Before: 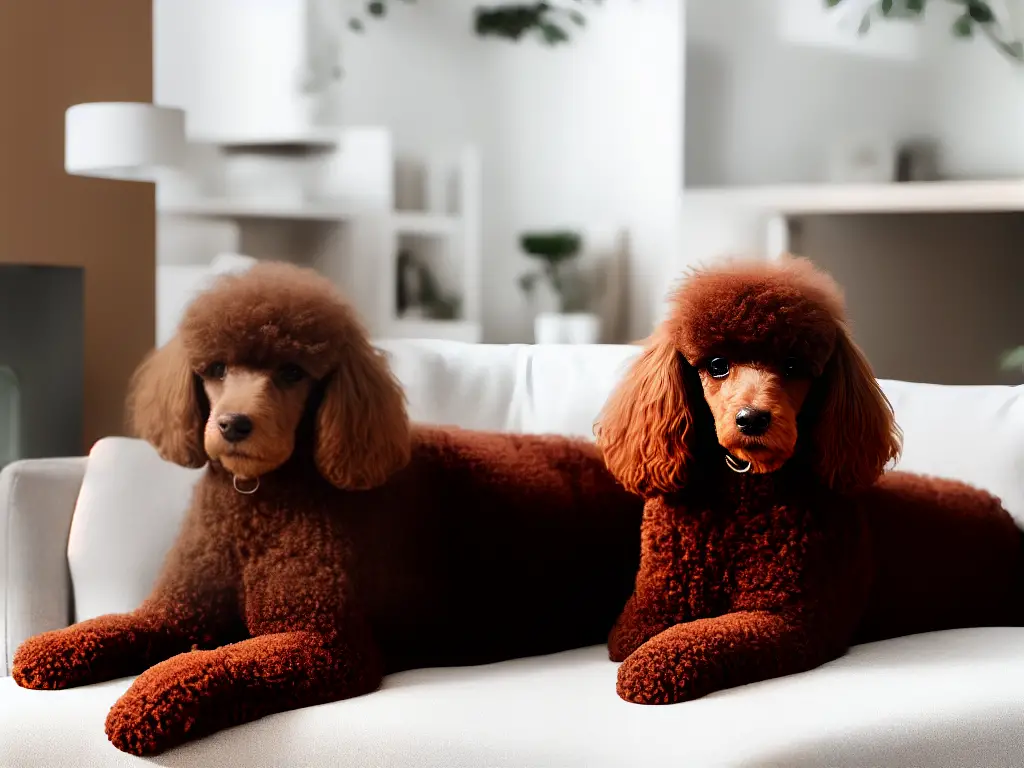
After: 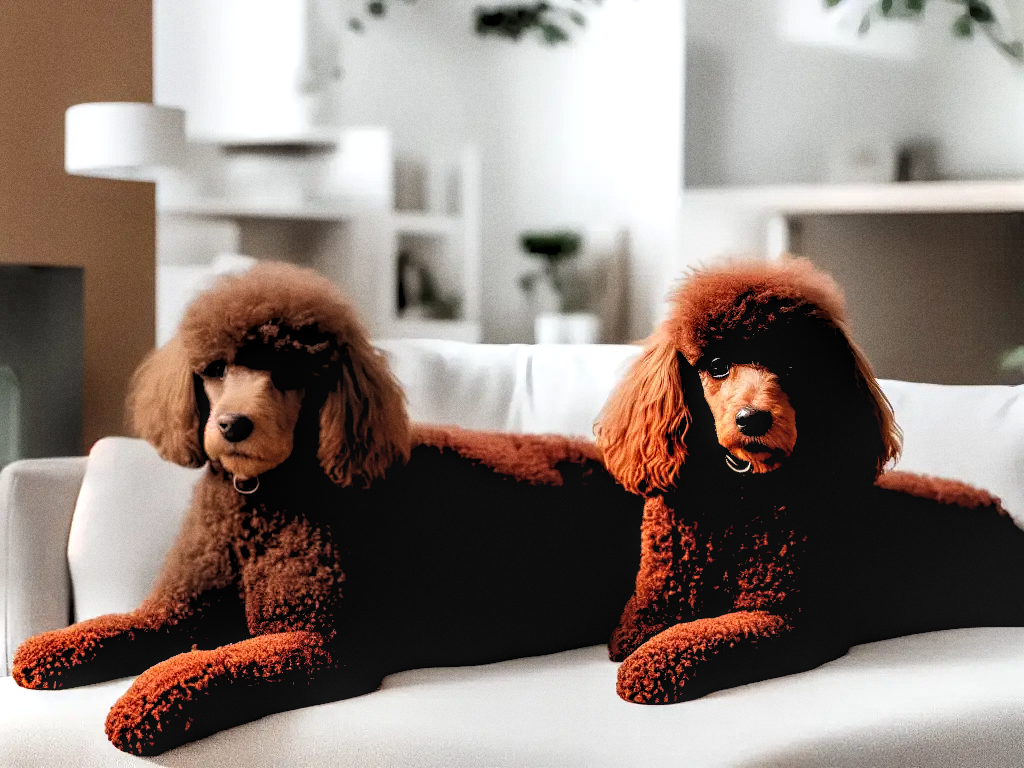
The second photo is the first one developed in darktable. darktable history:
local contrast: on, module defaults
rgb levels: levels [[0.013, 0.434, 0.89], [0, 0.5, 1], [0, 0.5, 1]]
grain: coarseness 0.09 ISO
